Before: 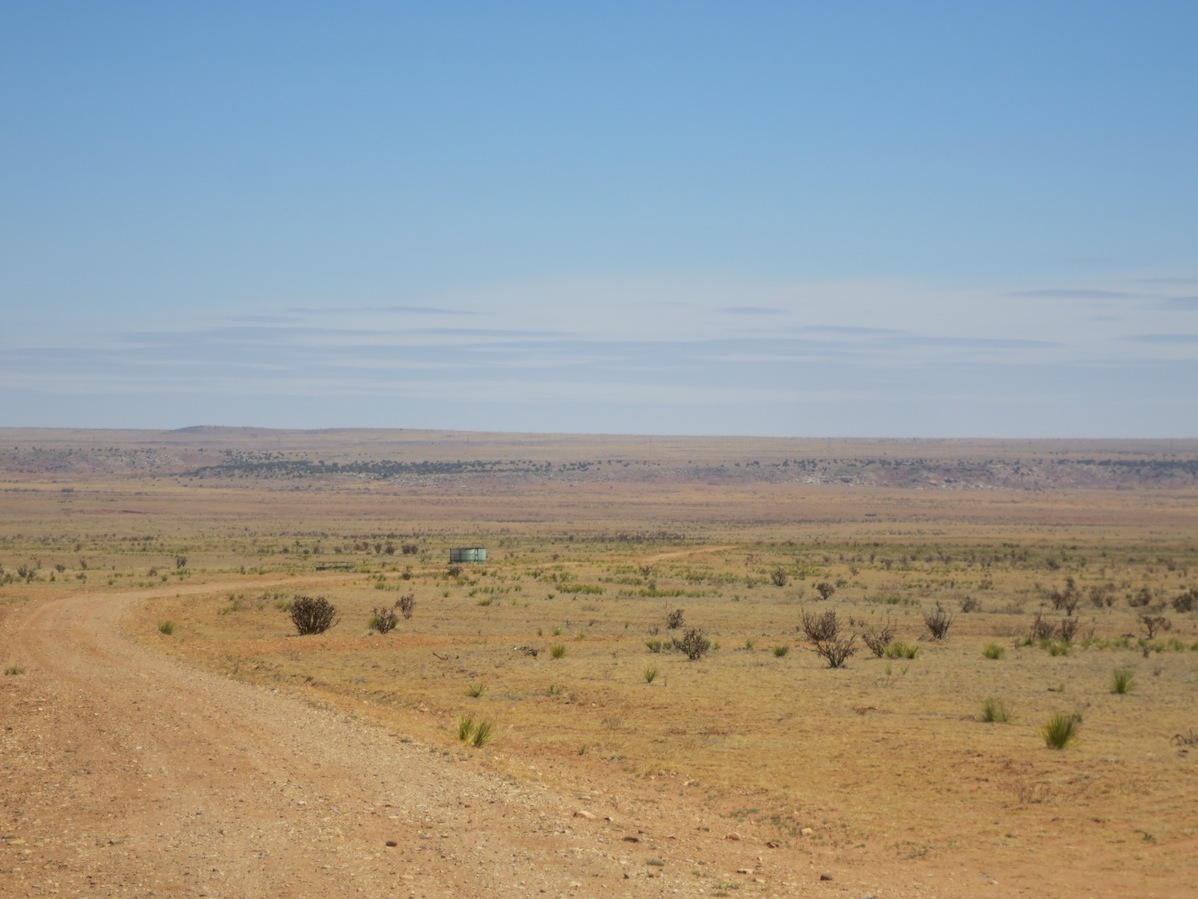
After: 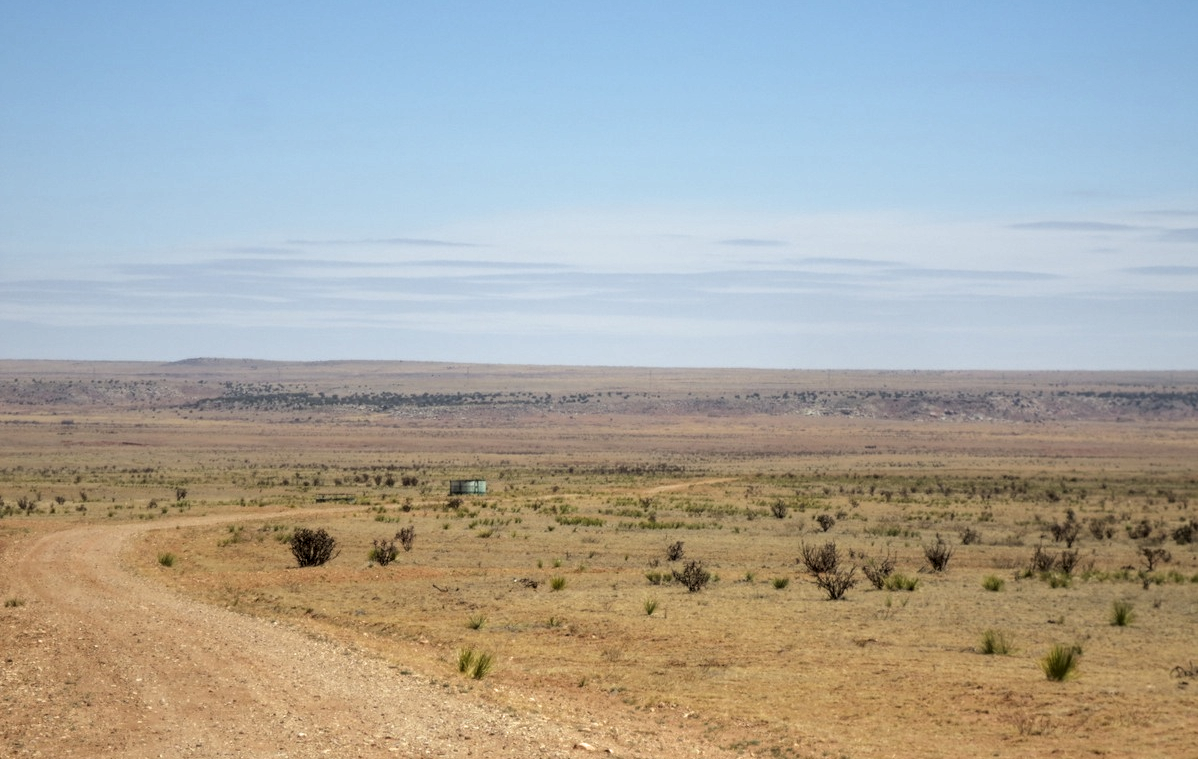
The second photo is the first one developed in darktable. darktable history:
local contrast: on, module defaults
crop: top 7.607%, bottom 7.944%
filmic rgb: black relative exposure -8.25 EV, white relative exposure 2.2 EV, target white luminance 99.987%, hardness 7.06, latitude 74.39%, contrast 1.316, highlights saturation mix -2.78%, shadows ↔ highlights balance 30.36%, color science v6 (2022), iterations of high-quality reconstruction 0
